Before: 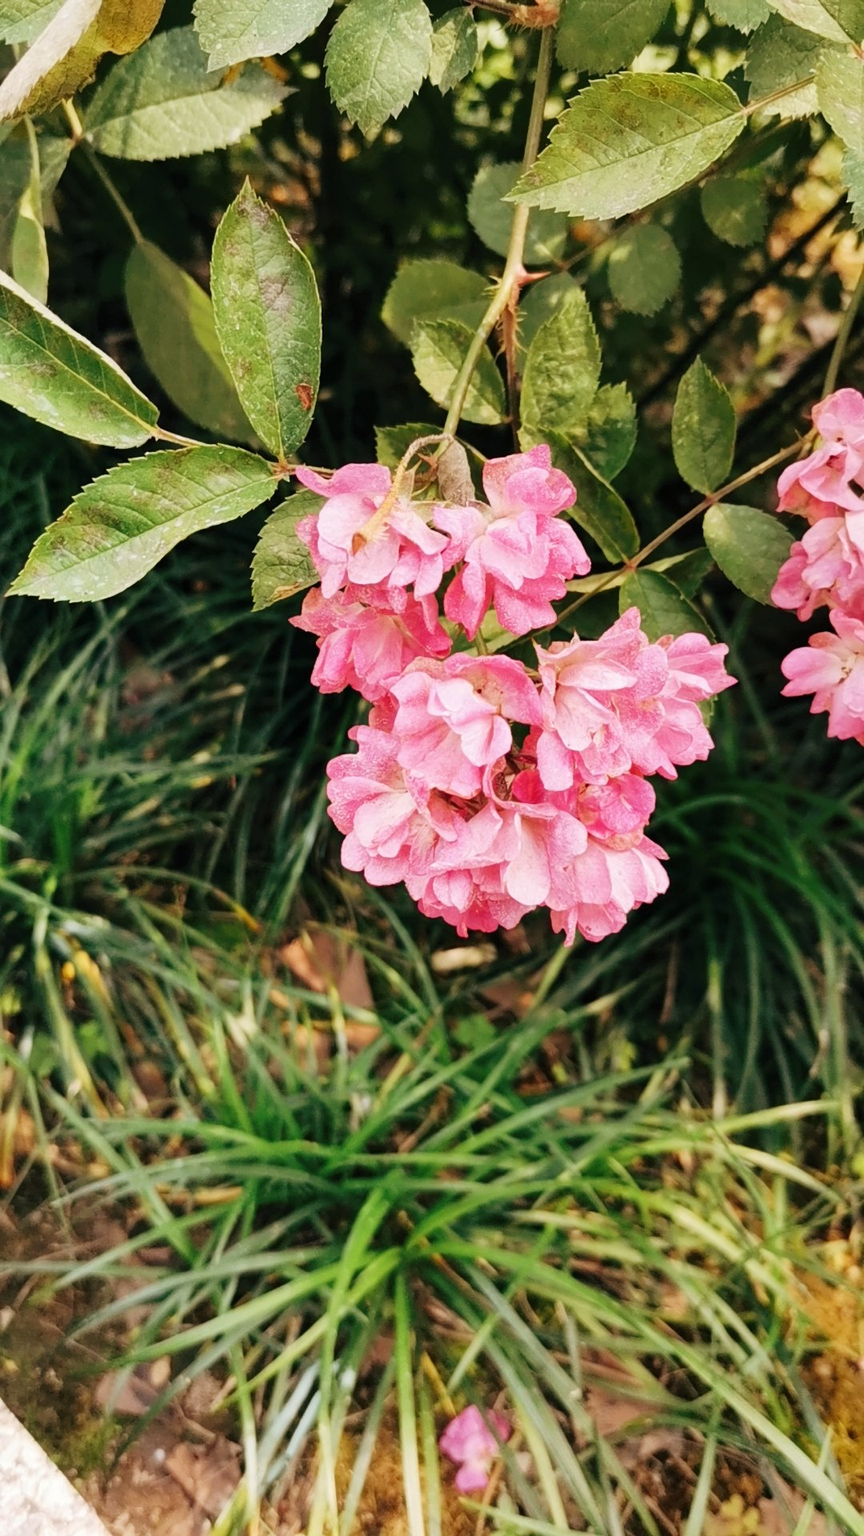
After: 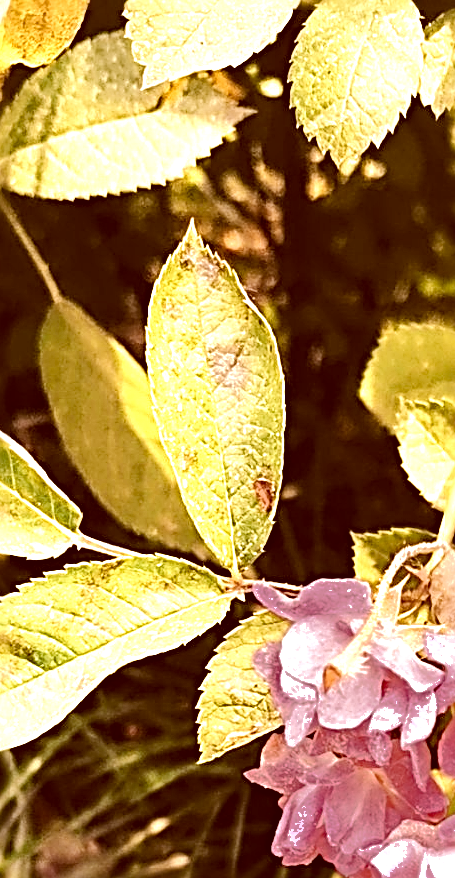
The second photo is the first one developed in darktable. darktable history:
exposure: black level correction -0.002, exposure 0.713 EV, compensate exposure bias true, compensate highlight preservation false
color zones: curves: ch0 [(0.004, 0.306) (0.107, 0.448) (0.252, 0.656) (0.41, 0.398) (0.595, 0.515) (0.768, 0.628)]; ch1 [(0.07, 0.323) (0.151, 0.452) (0.252, 0.608) (0.346, 0.221) (0.463, 0.189) (0.61, 0.368) (0.735, 0.395) (0.921, 0.412)]; ch2 [(0, 0.476) (0.132, 0.512) (0.243, 0.512) (0.397, 0.48) (0.522, 0.376) (0.634, 0.536) (0.761, 0.46)]
crop and rotate: left 10.839%, top 0.076%, right 46.97%, bottom 54.152%
sharpen: radius 3.648, amount 0.937
base curve: curves: ch0 [(0, 0) (0.235, 0.266) (0.503, 0.496) (0.786, 0.72) (1, 1)], preserve colors none
color correction: highlights a* 9.51, highlights b* 9.05, shadows a* 39.33, shadows b* 39.68, saturation 0.792
haze removal: compatibility mode true, adaptive false
